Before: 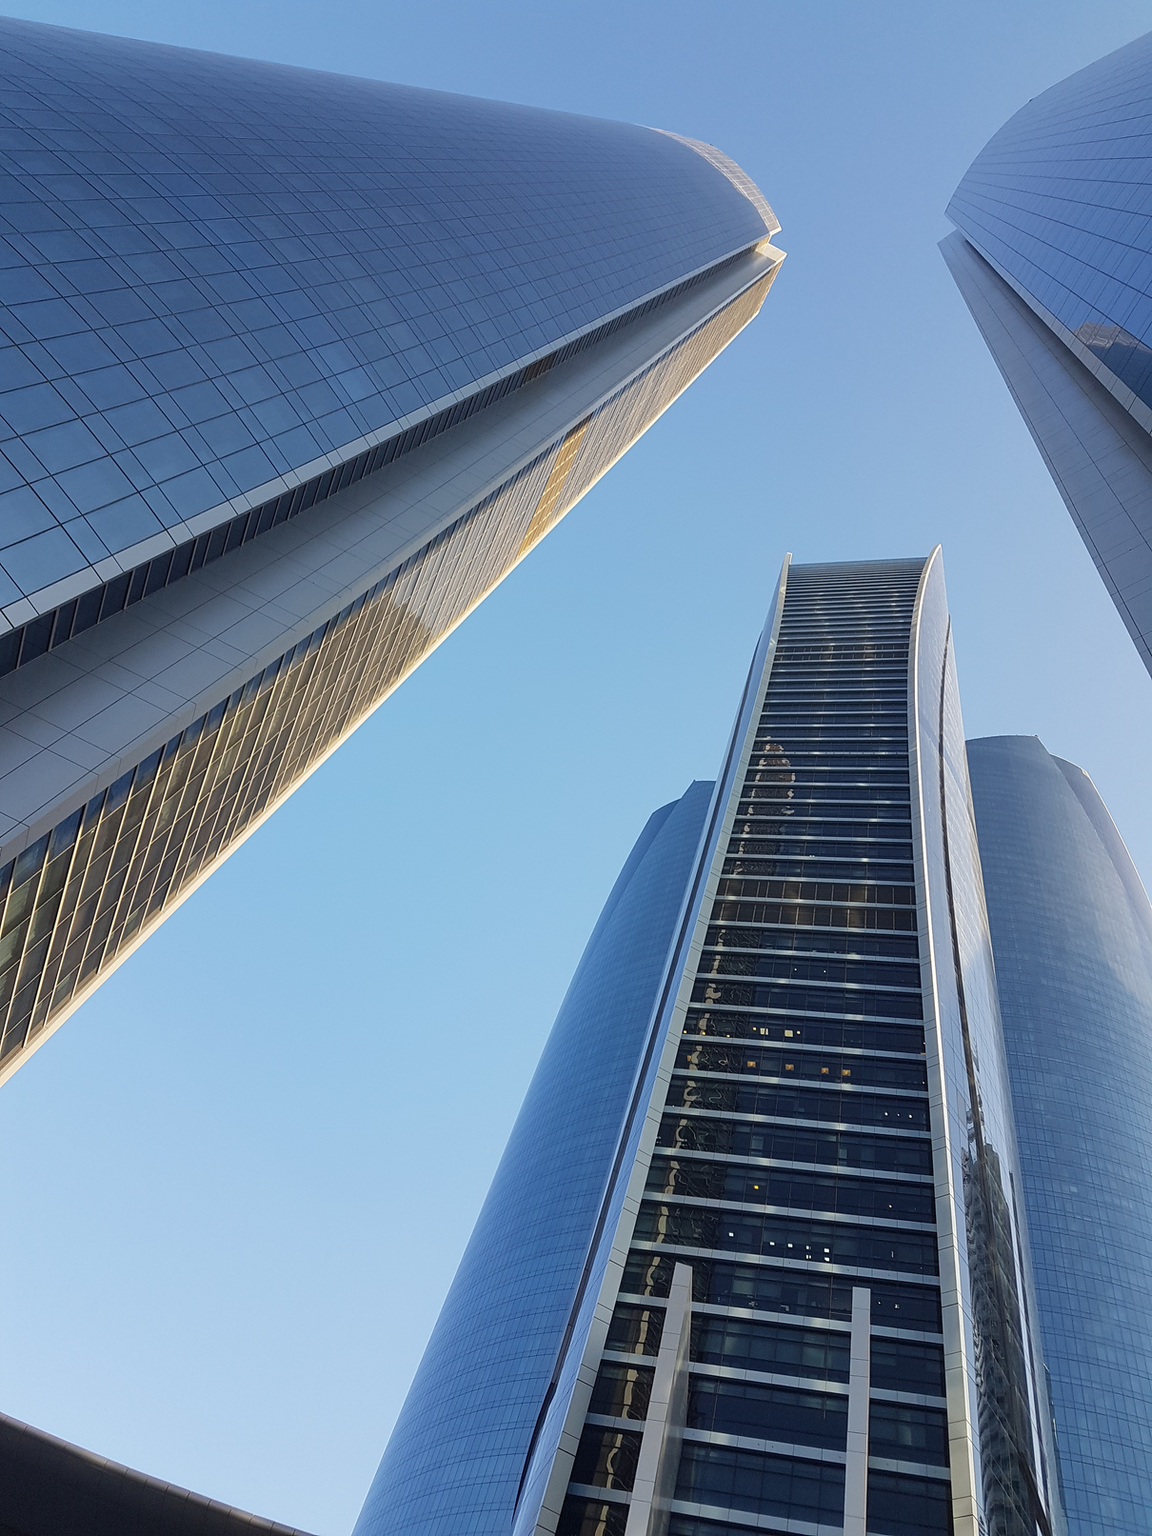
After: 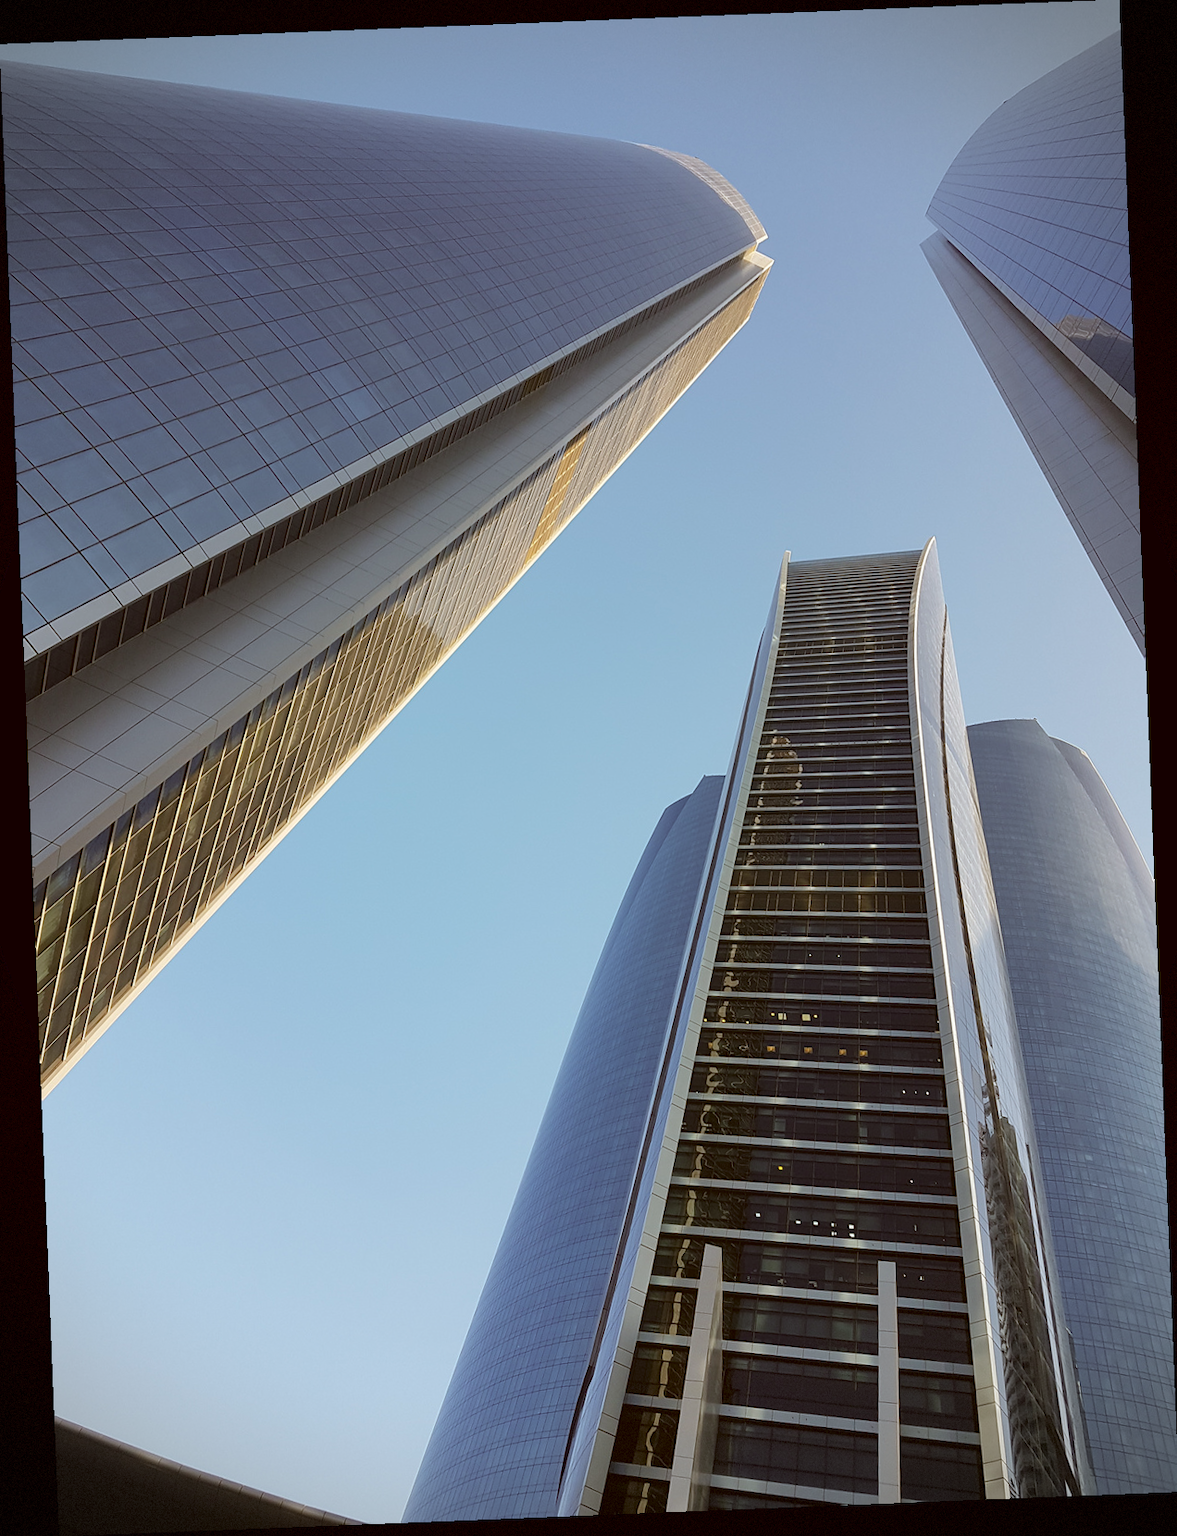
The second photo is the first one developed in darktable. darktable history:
color correction: highlights a* -0.482, highlights b* 0.161, shadows a* 4.66, shadows b* 20.72
vignetting: dithering 8-bit output, unbound false
rotate and perspective: rotation -2.29°, automatic cropping off
